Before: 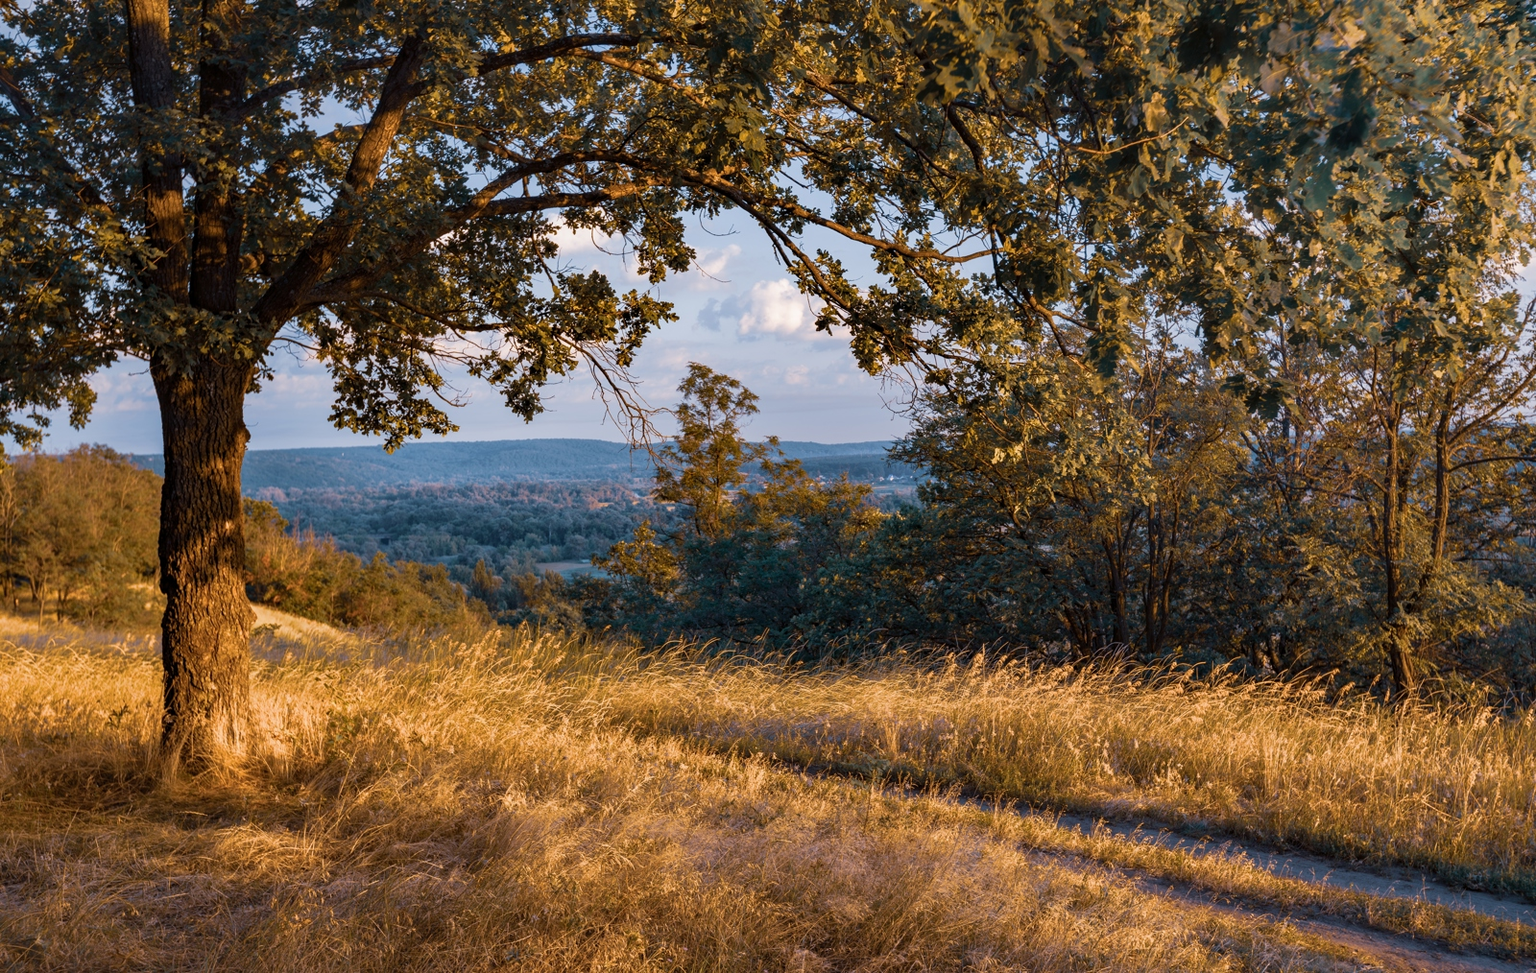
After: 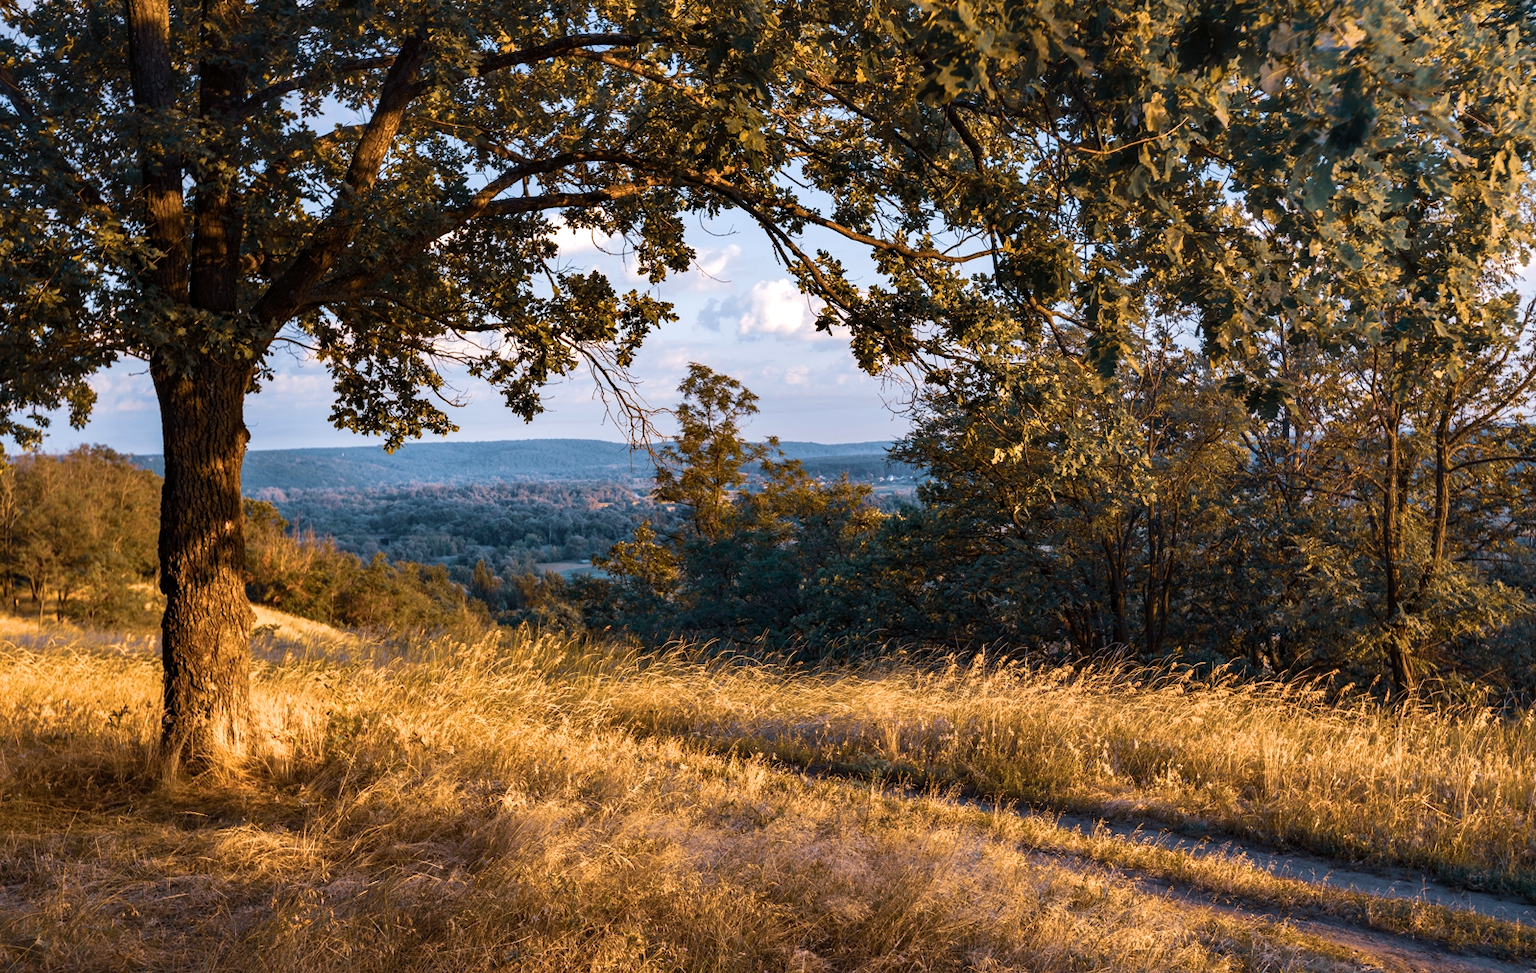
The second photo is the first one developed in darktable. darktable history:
tone equalizer: -8 EV -0.414 EV, -7 EV -0.356 EV, -6 EV -0.327 EV, -5 EV -0.262 EV, -3 EV 0.231 EV, -2 EV 0.354 EV, -1 EV 0.371 EV, +0 EV 0.404 EV, edges refinement/feathering 500, mask exposure compensation -1.57 EV, preserve details no
